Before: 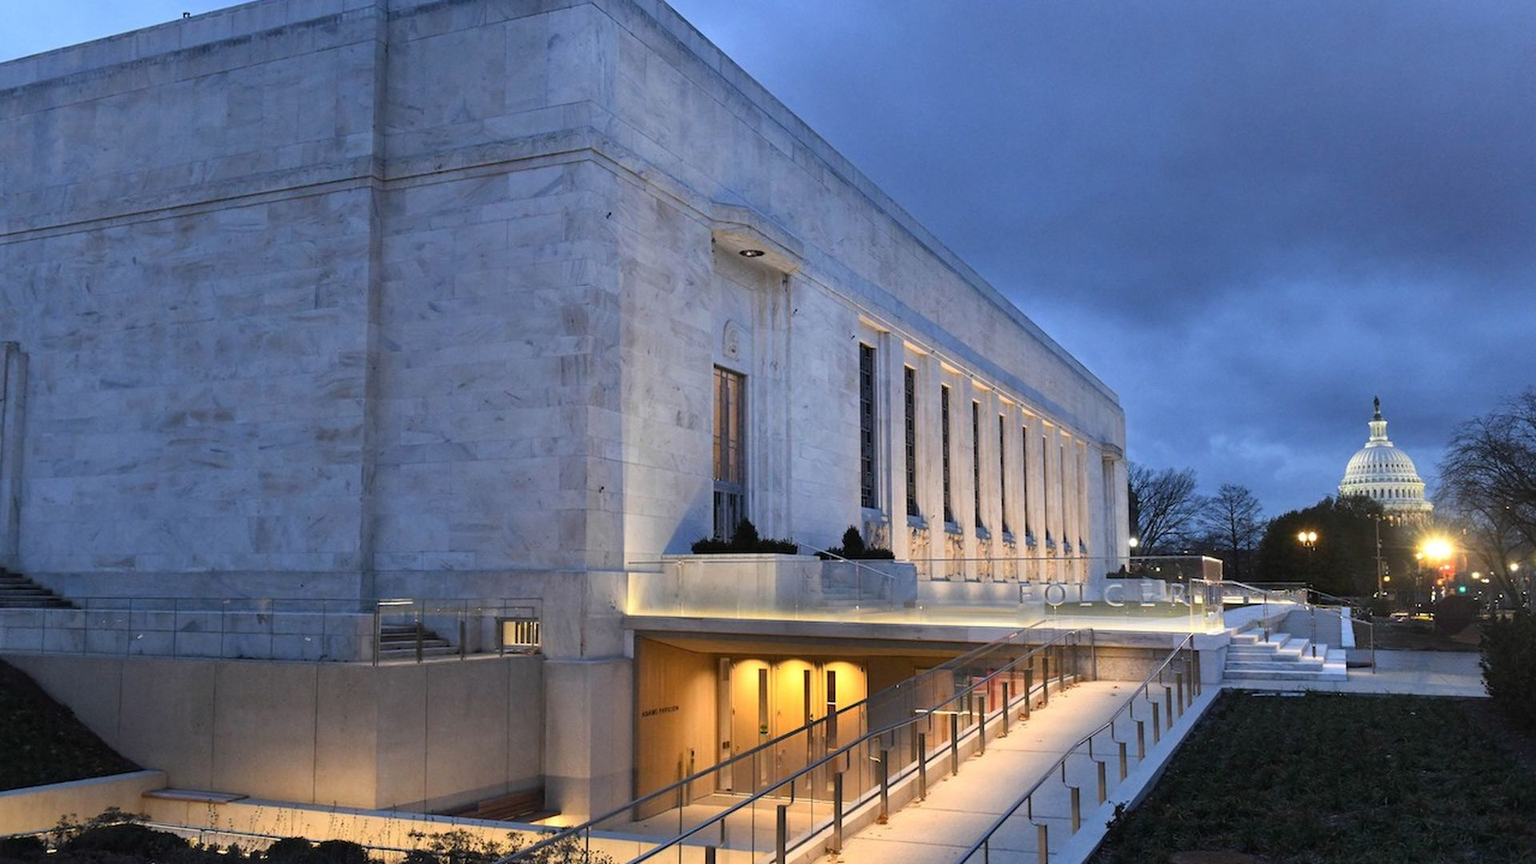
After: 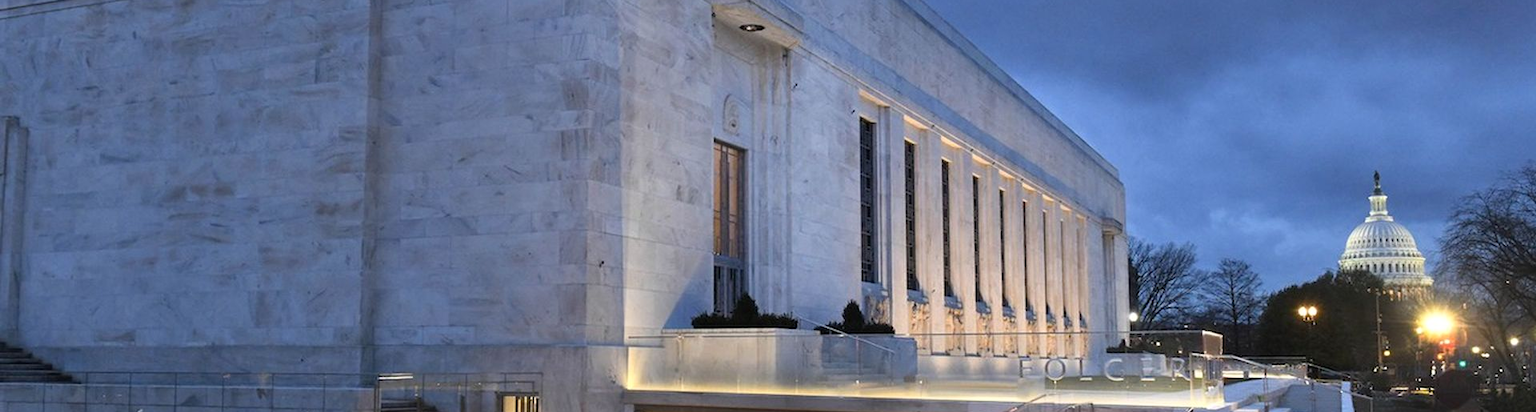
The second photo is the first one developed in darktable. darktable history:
crop and rotate: top 26.171%, bottom 26.072%
shadows and highlights: shadows 1.26, highlights 41.12
